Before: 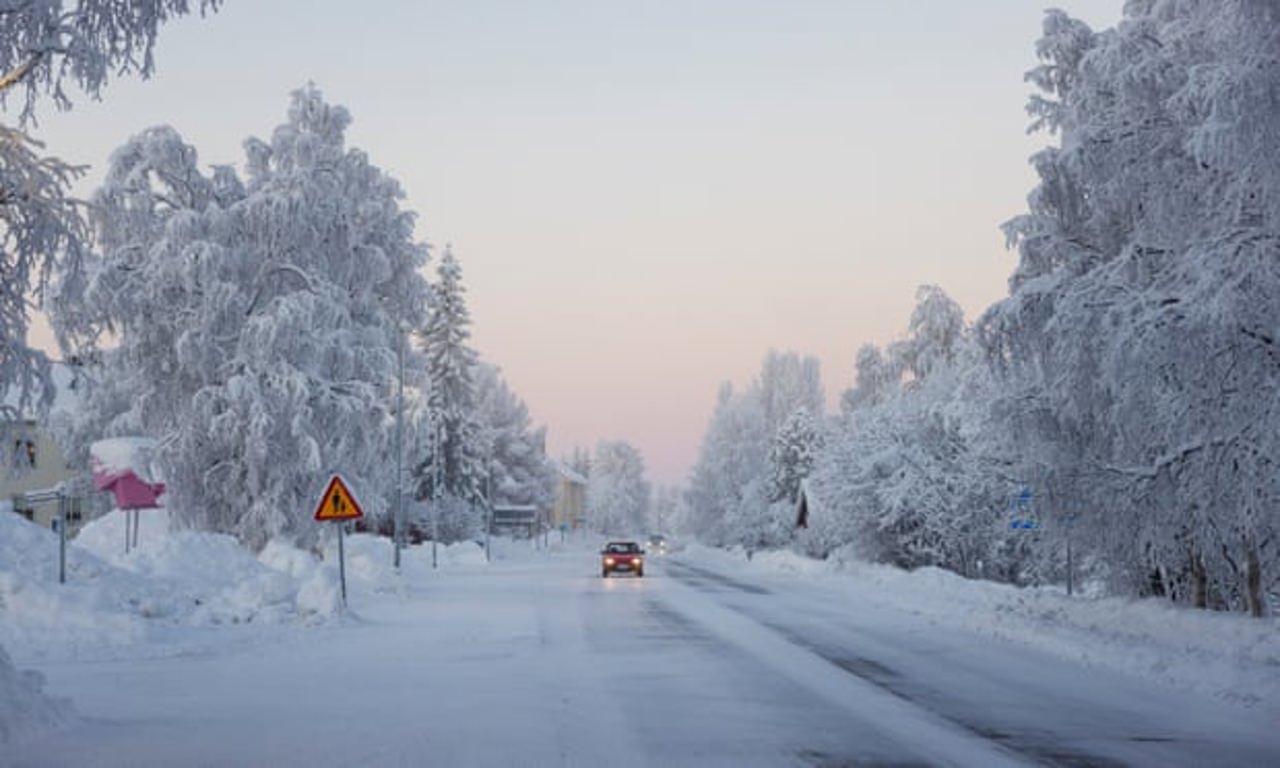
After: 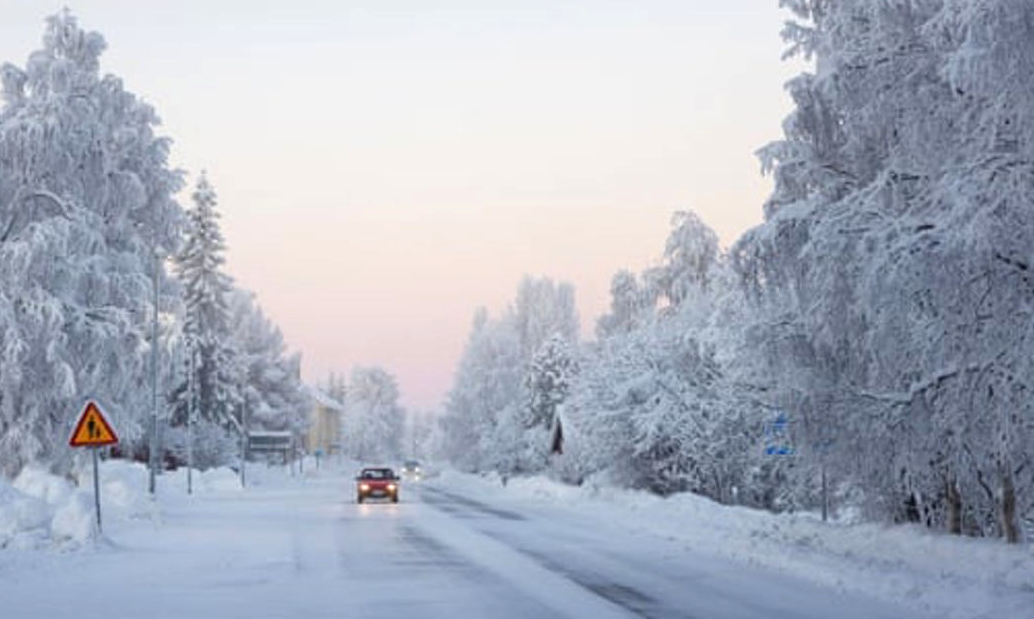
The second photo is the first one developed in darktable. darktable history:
exposure: exposure 0.368 EV, compensate exposure bias true, compensate highlight preservation false
crop: left 19.164%, top 9.711%, right 0%, bottom 9.645%
